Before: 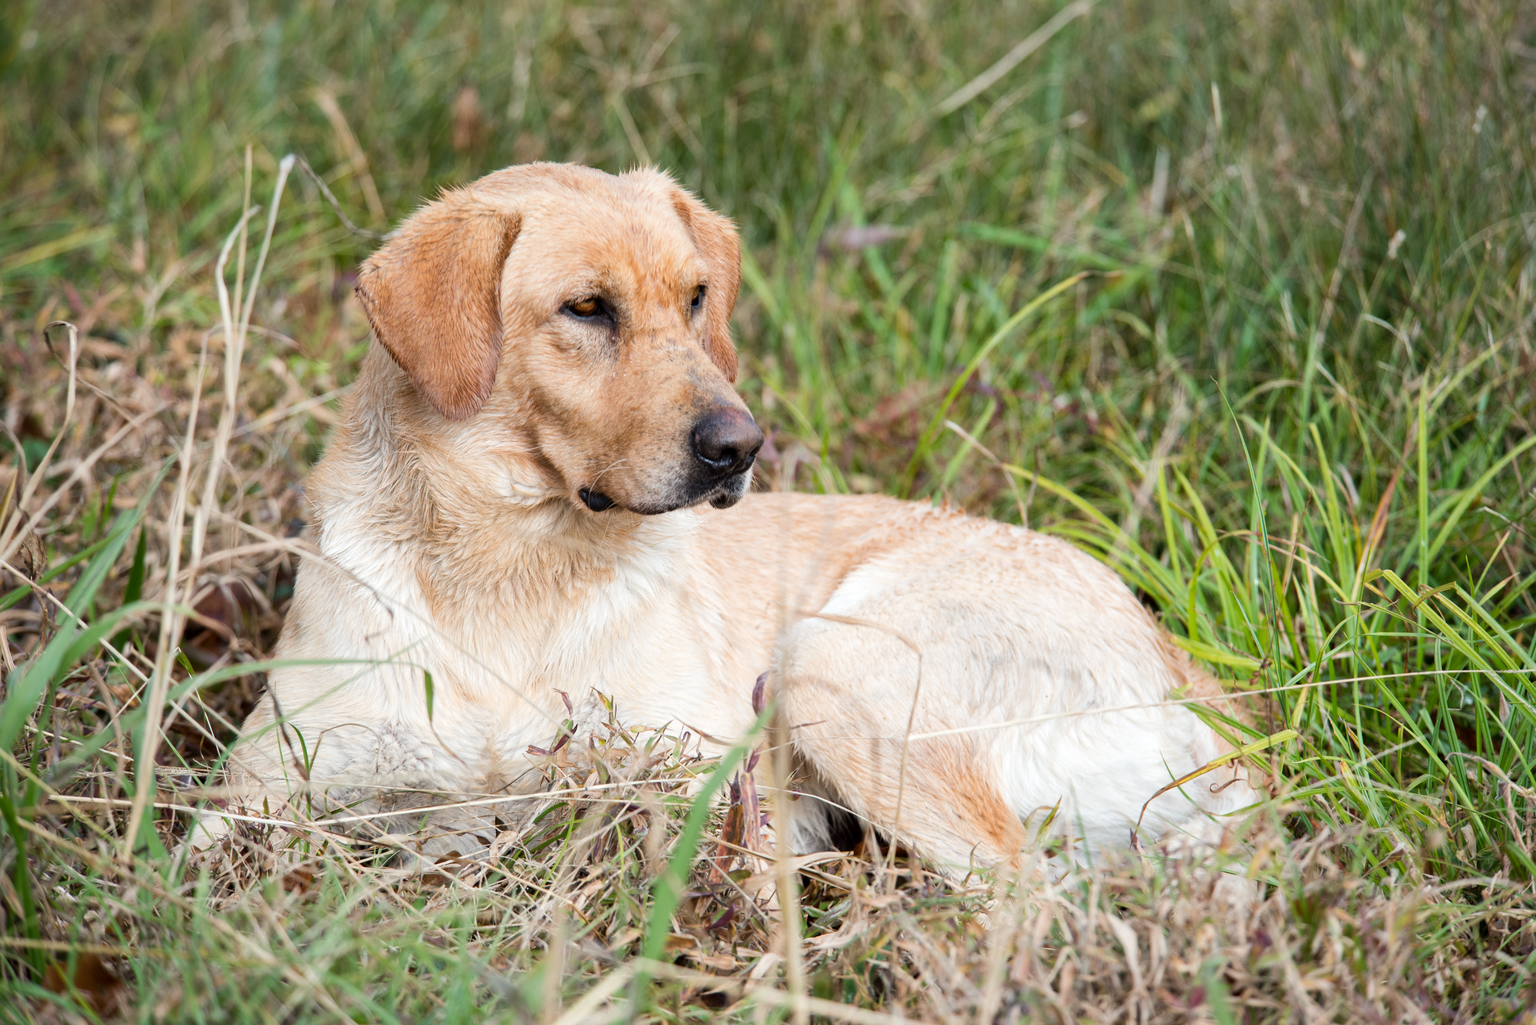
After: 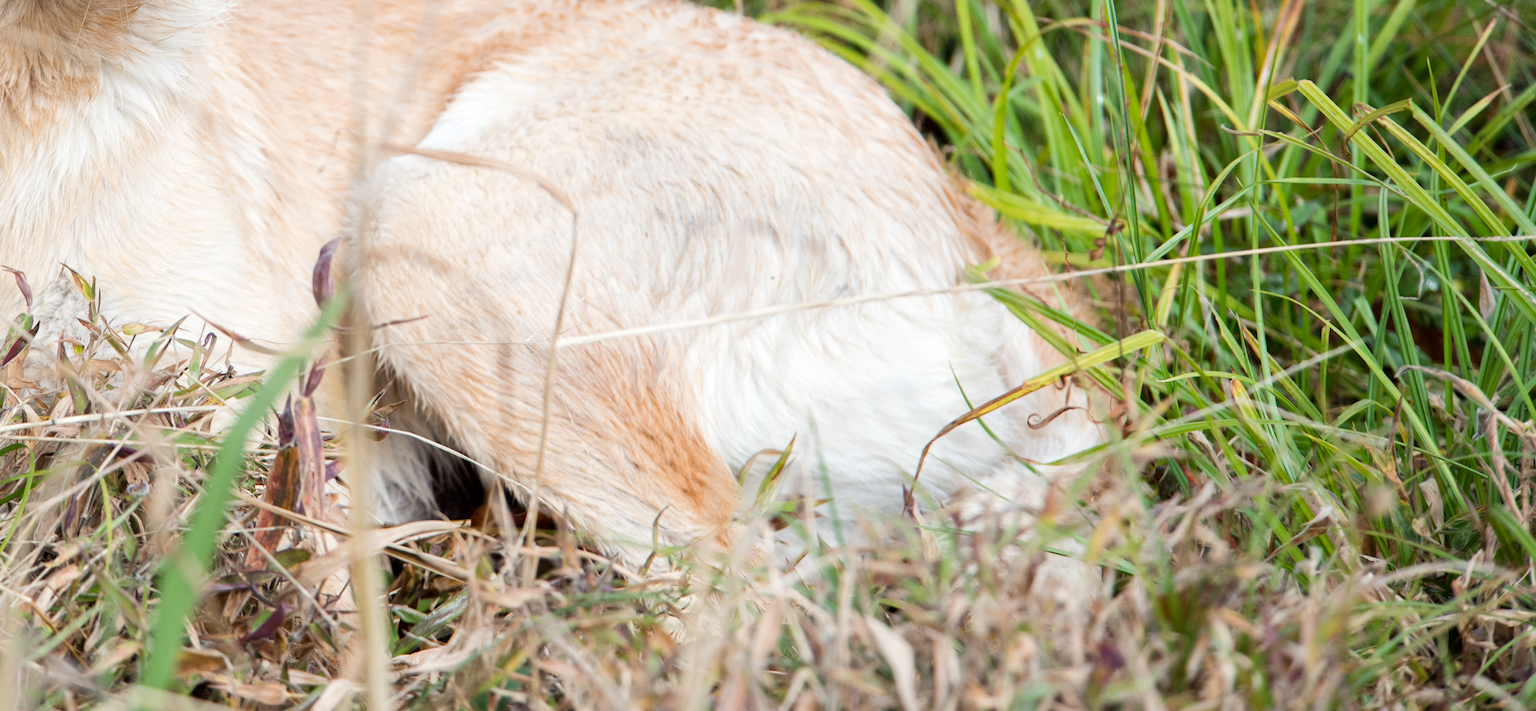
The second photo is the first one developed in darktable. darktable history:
tone equalizer: on, module defaults
crop and rotate: left 35.963%, top 50.634%, bottom 4.926%
